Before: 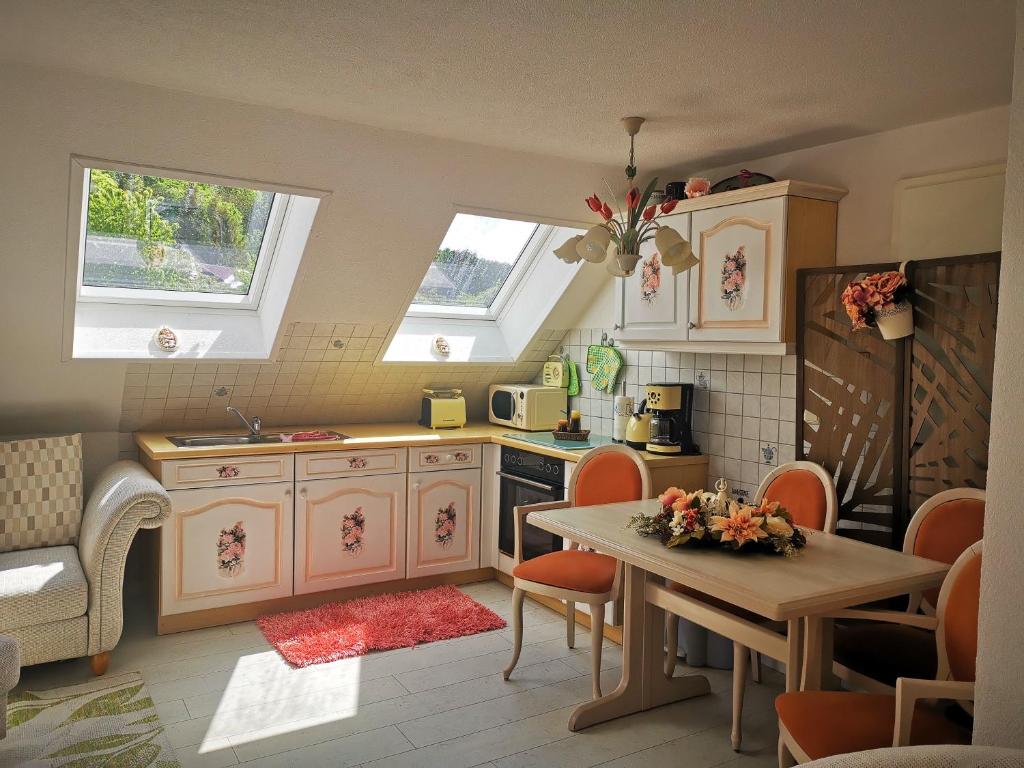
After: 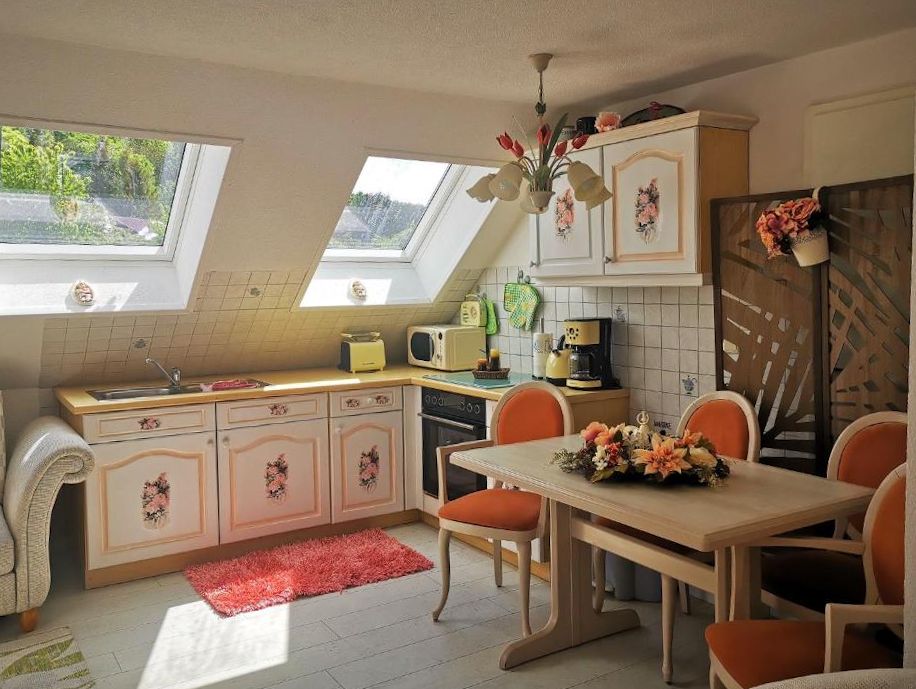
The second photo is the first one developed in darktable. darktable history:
crop and rotate: angle 2.18°, left 5.999%, top 5.688%
